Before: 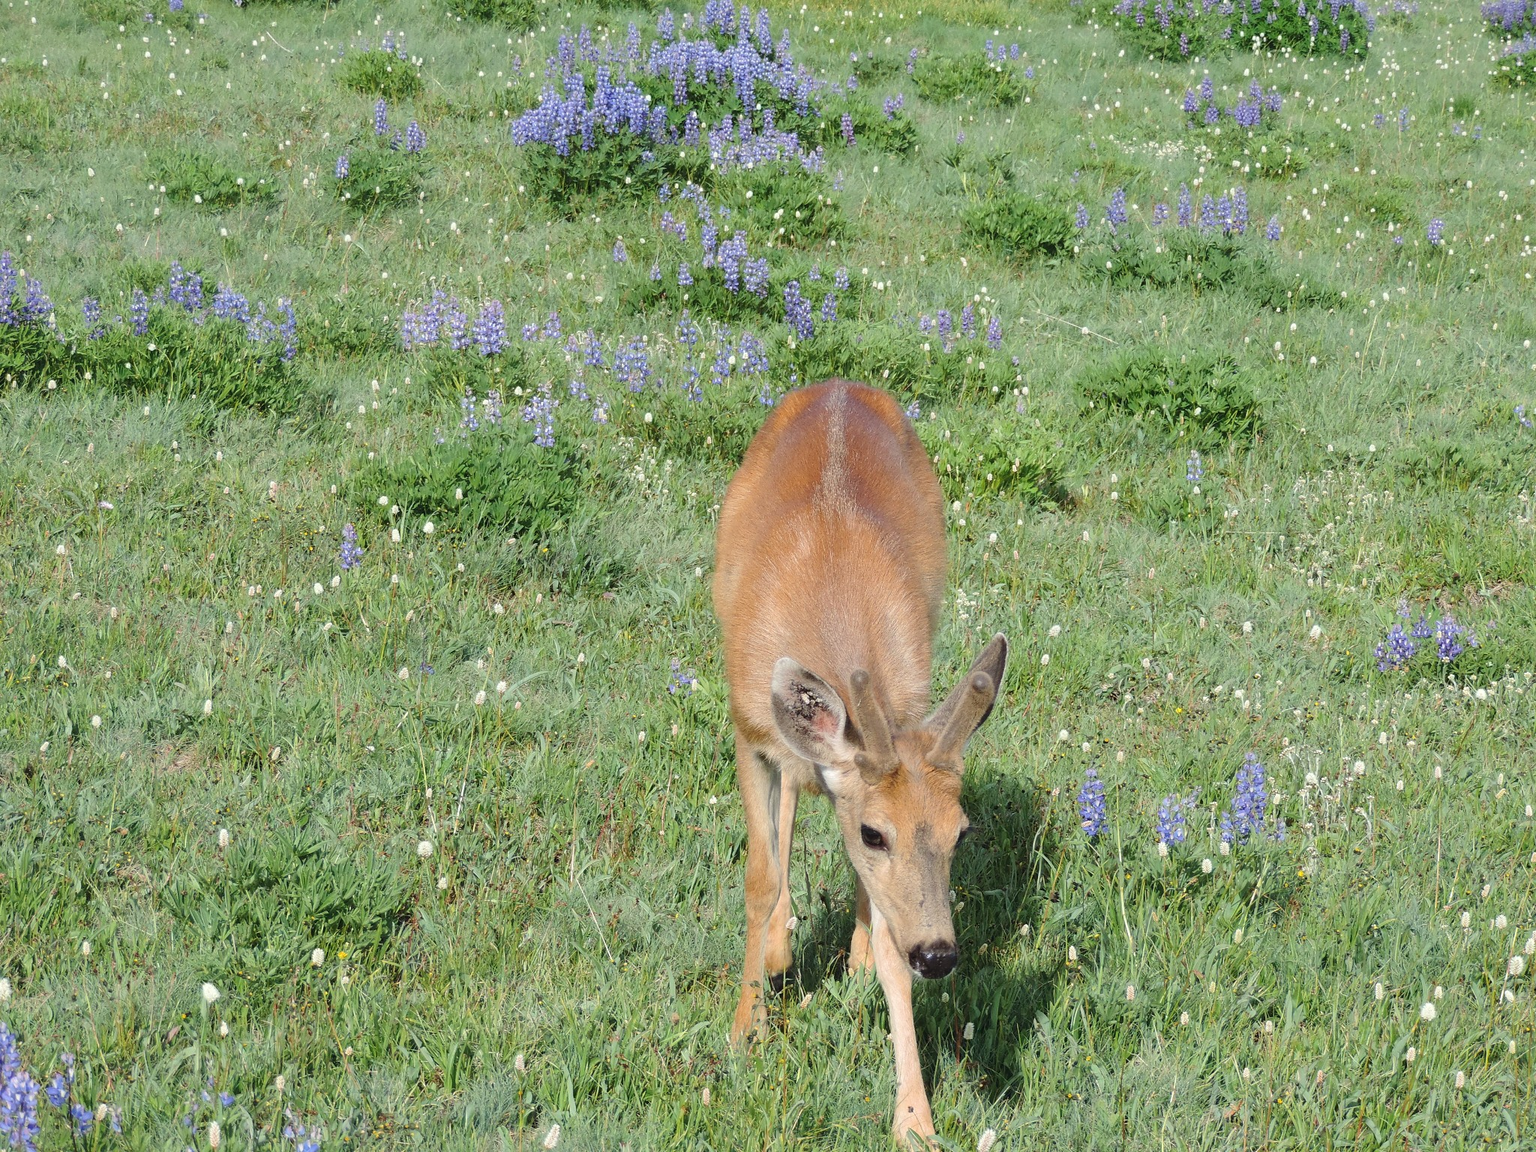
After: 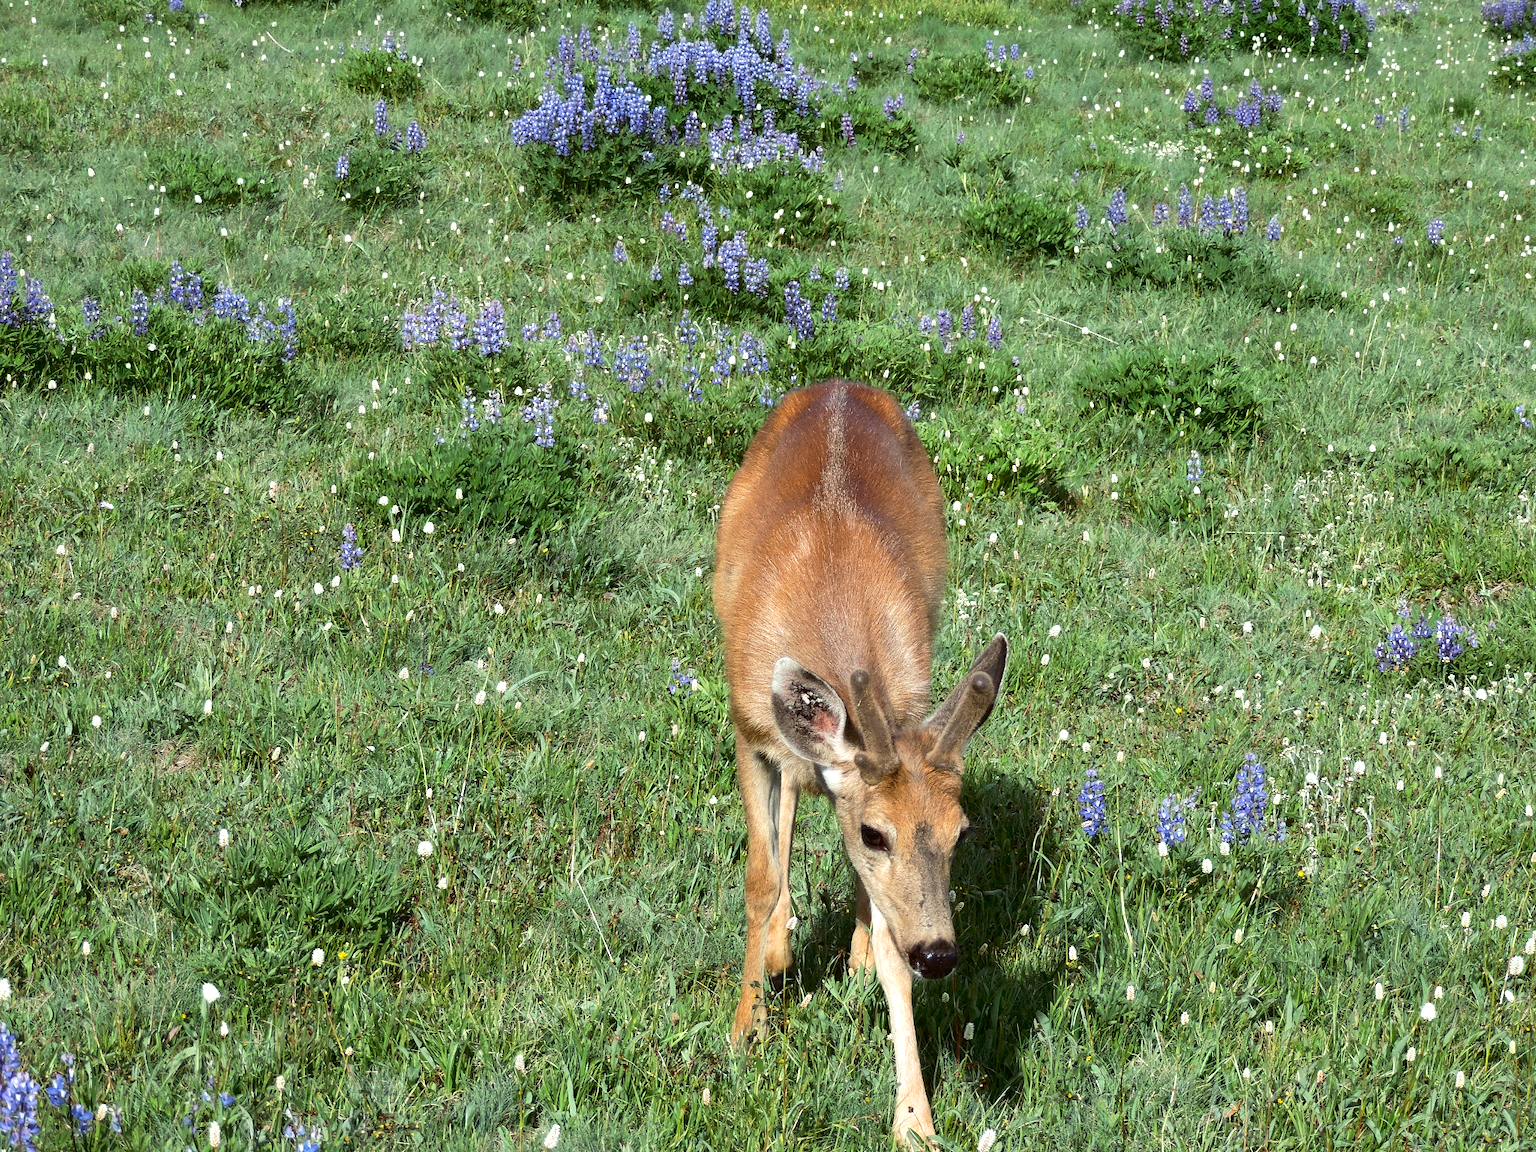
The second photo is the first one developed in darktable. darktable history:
contrast brightness saturation: brightness -0.201, saturation 0.081
color correction: highlights a* -2.94, highlights b* -2.66, shadows a* 2.21, shadows b* 2.85
exposure: exposure -0.178 EV, compensate exposure bias true, compensate highlight preservation false
tone curve: curves: ch0 [(0, 0) (0.003, 0.013) (0.011, 0.02) (0.025, 0.037) (0.044, 0.068) (0.069, 0.108) (0.1, 0.138) (0.136, 0.168) (0.177, 0.203) (0.224, 0.241) (0.277, 0.281) (0.335, 0.328) (0.399, 0.382) (0.468, 0.448) (0.543, 0.519) (0.623, 0.603) (0.709, 0.705) (0.801, 0.808) (0.898, 0.903) (1, 1)], preserve colors none
tone equalizer: -8 EV -0.77 EV, -7 EV -0.71 EV, -6 EV -0.578 EV, -5 EV -0.422 EV, -3 EV 0.399 EV, -2 EV 0.6 EV, -1 EV 0.675 EV, +0 EV 0.765 EV, edges refinement/feathering 500, mask exposure compensation -1.57 EV, preserve details no
